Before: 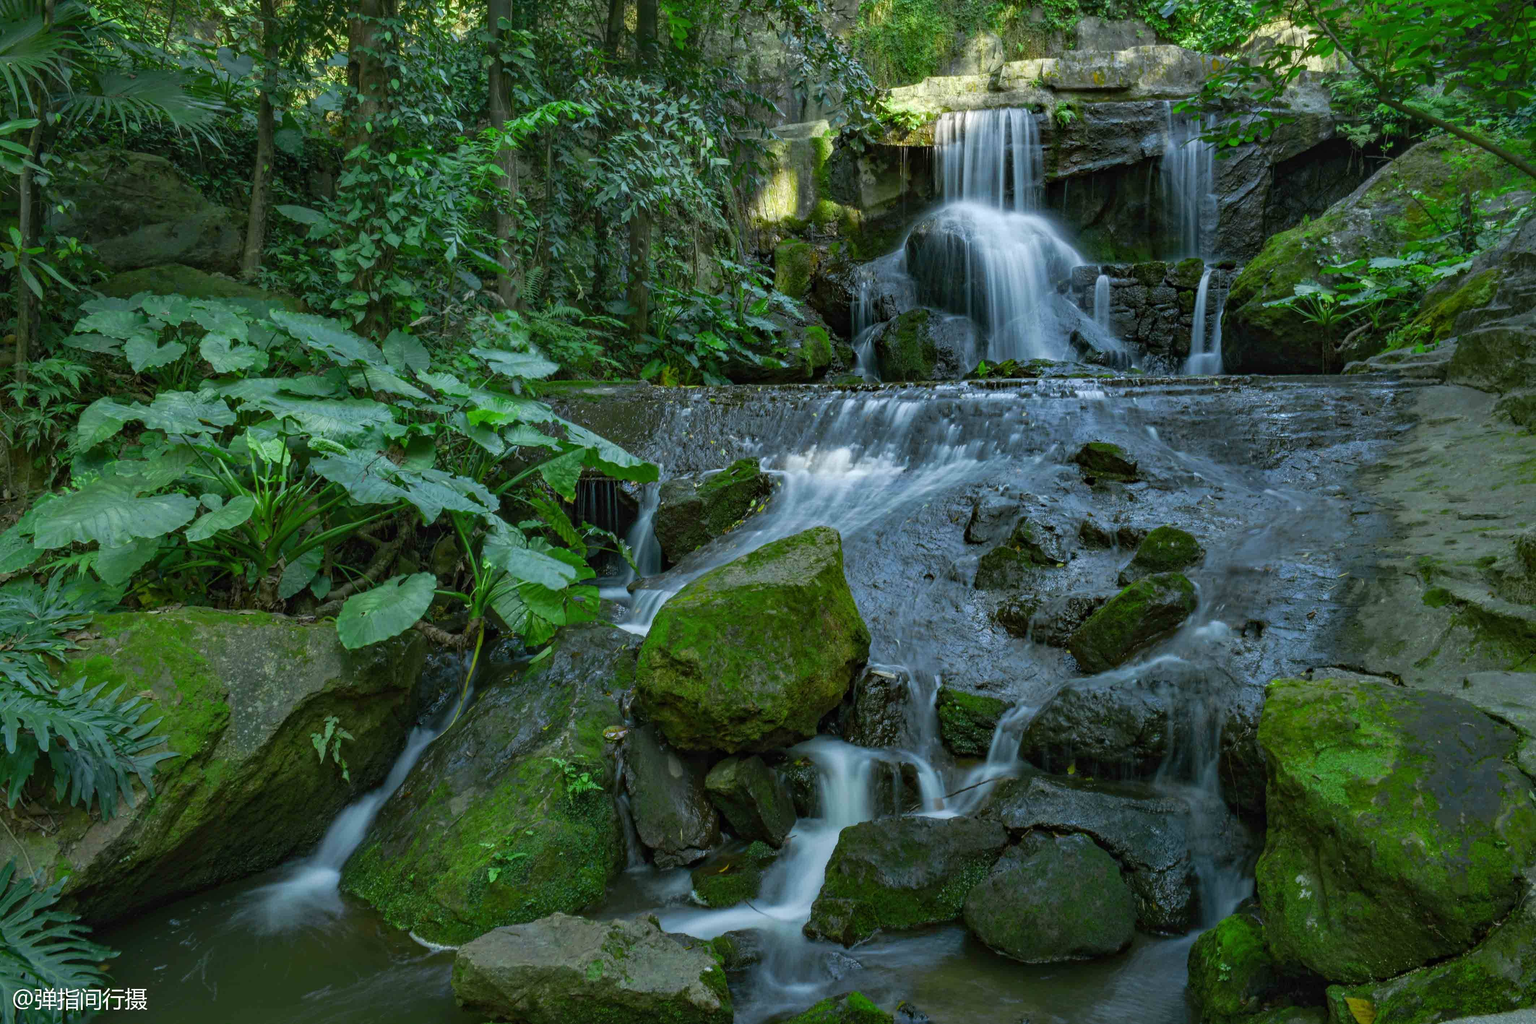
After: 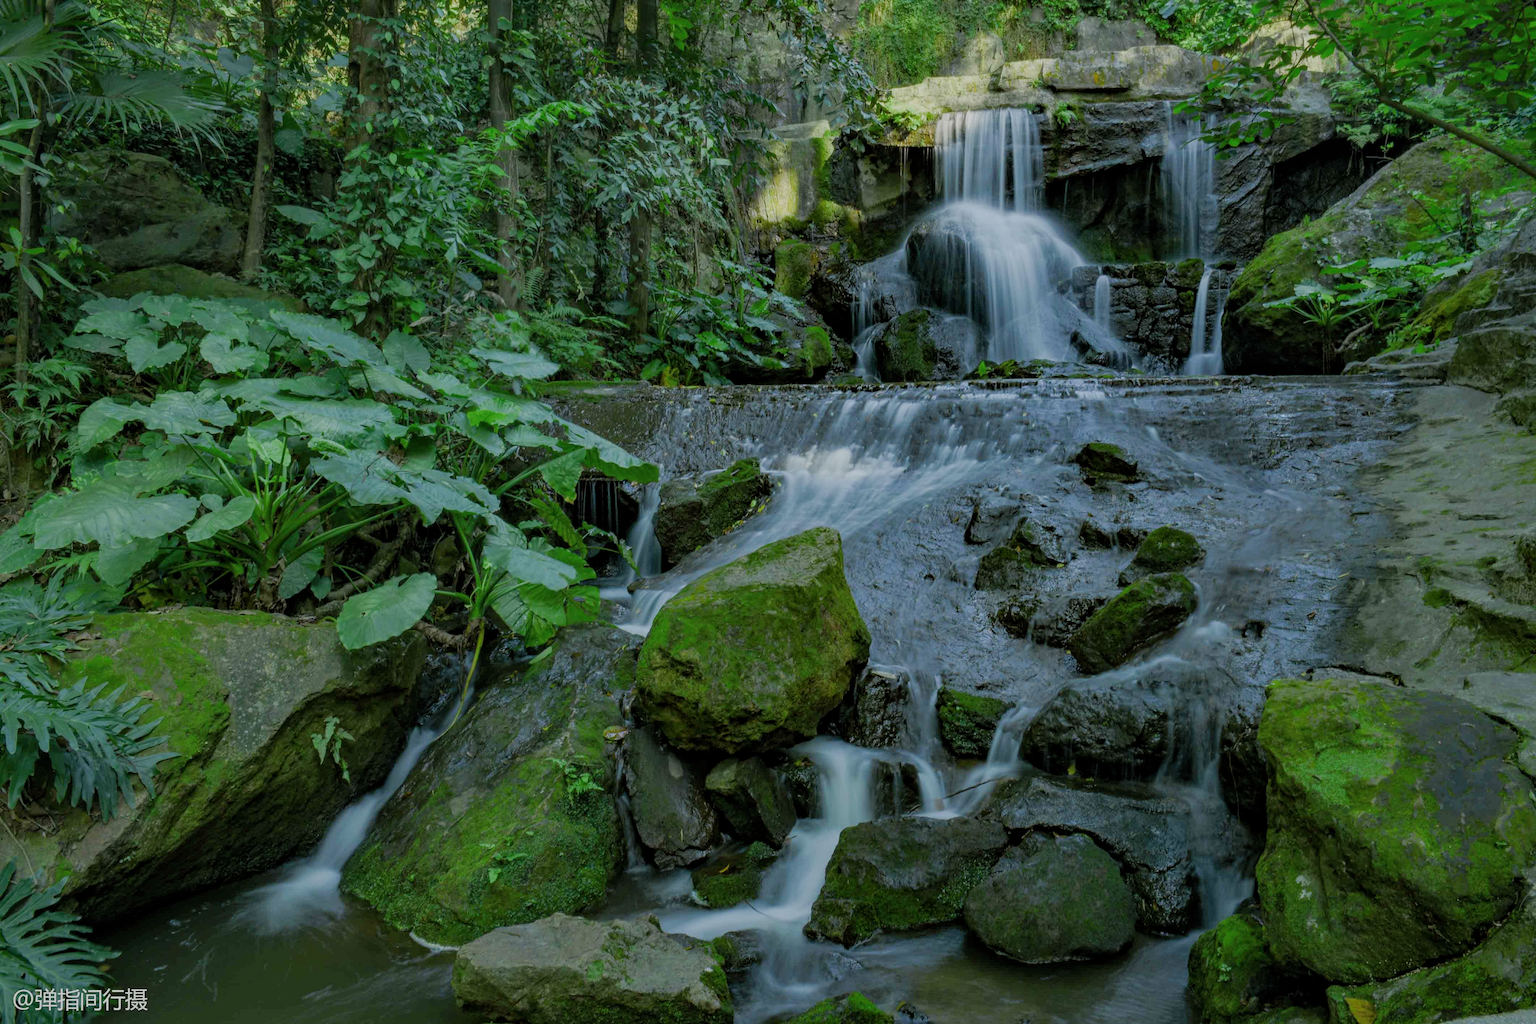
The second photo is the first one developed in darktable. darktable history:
filmic rgb: black relative exposure -8.76 EV, white relative exposure 4.98 EV, target black luminance 0%, hardness 3.77, latitude 65.39%, contrast 0.833, shadows ↔ highlights balance 19.57%
